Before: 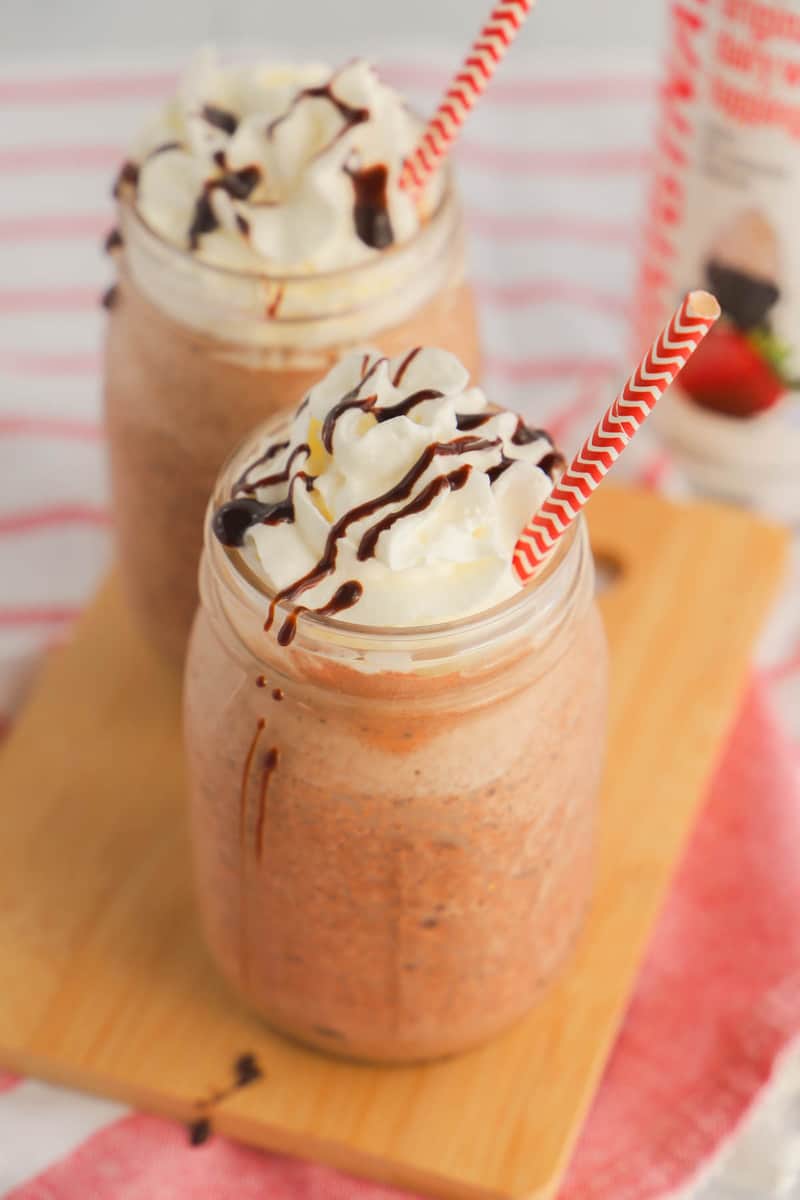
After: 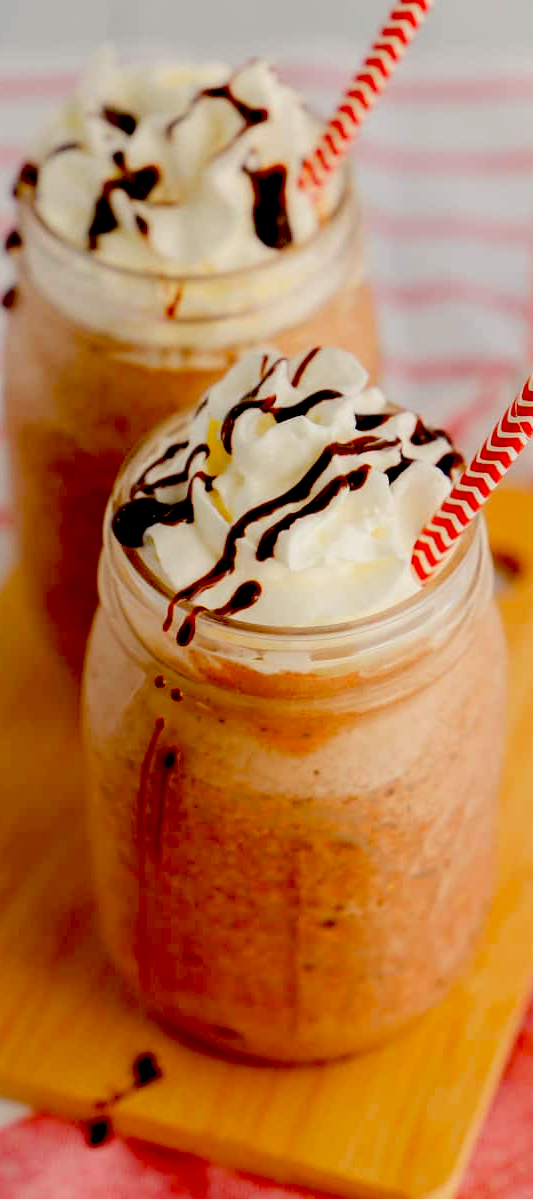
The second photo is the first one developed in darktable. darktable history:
crop and rotate: left 12.648%, right 20.685%
exposure: black level correction 0.1, exposure -0.092 EV, compensate highlight preservation false
